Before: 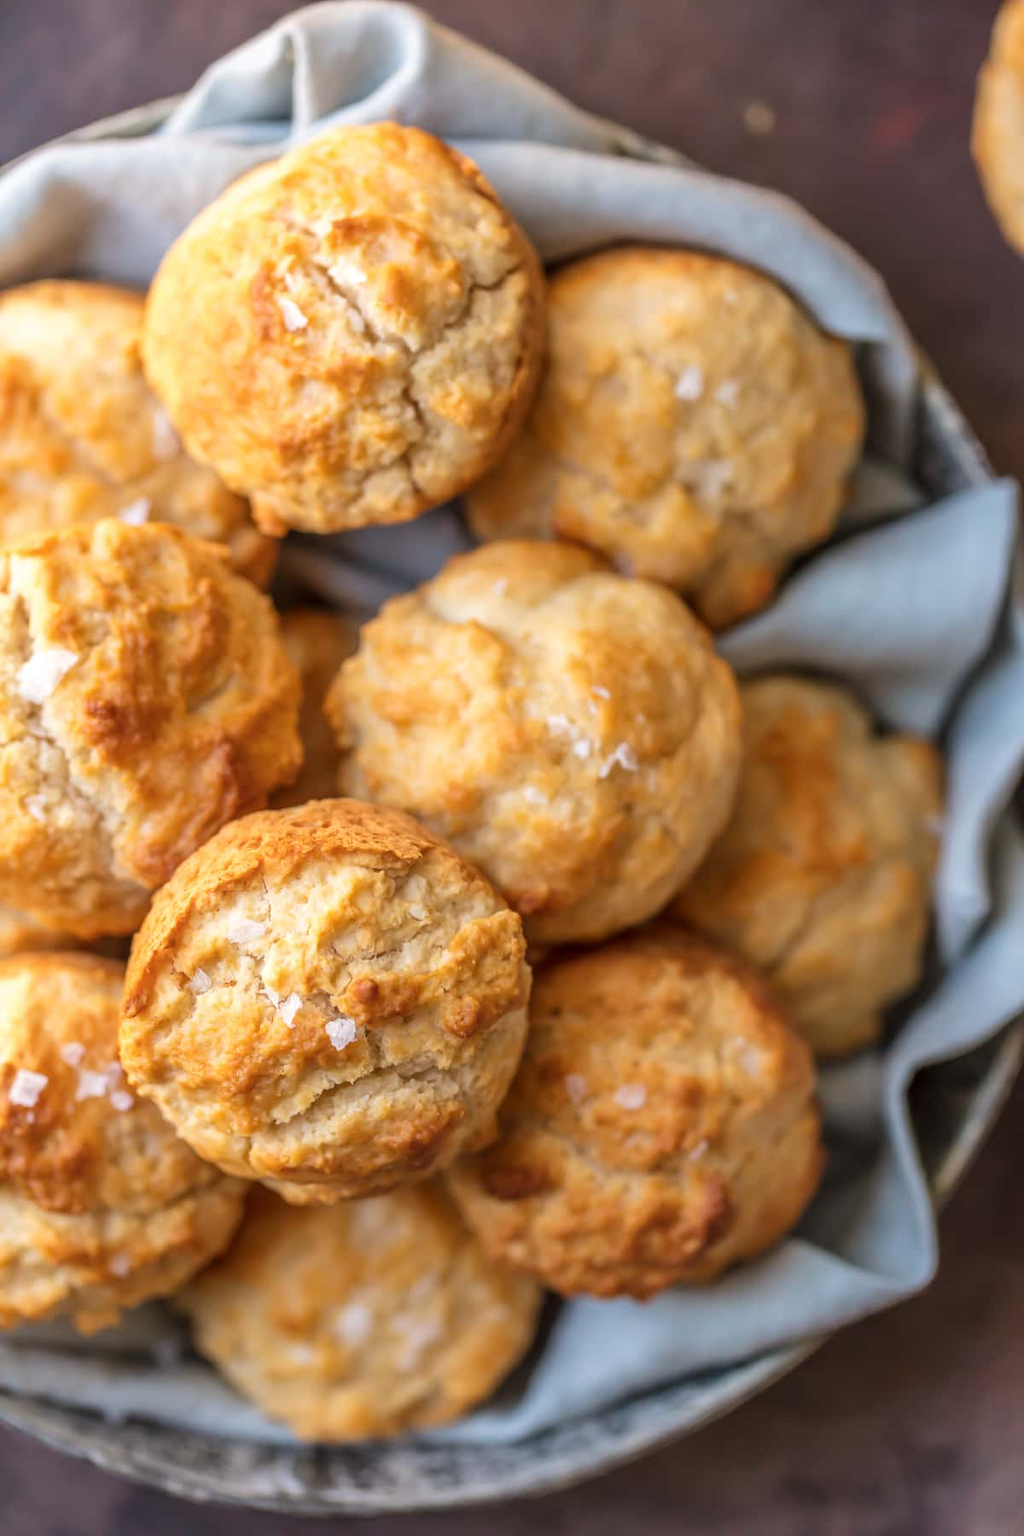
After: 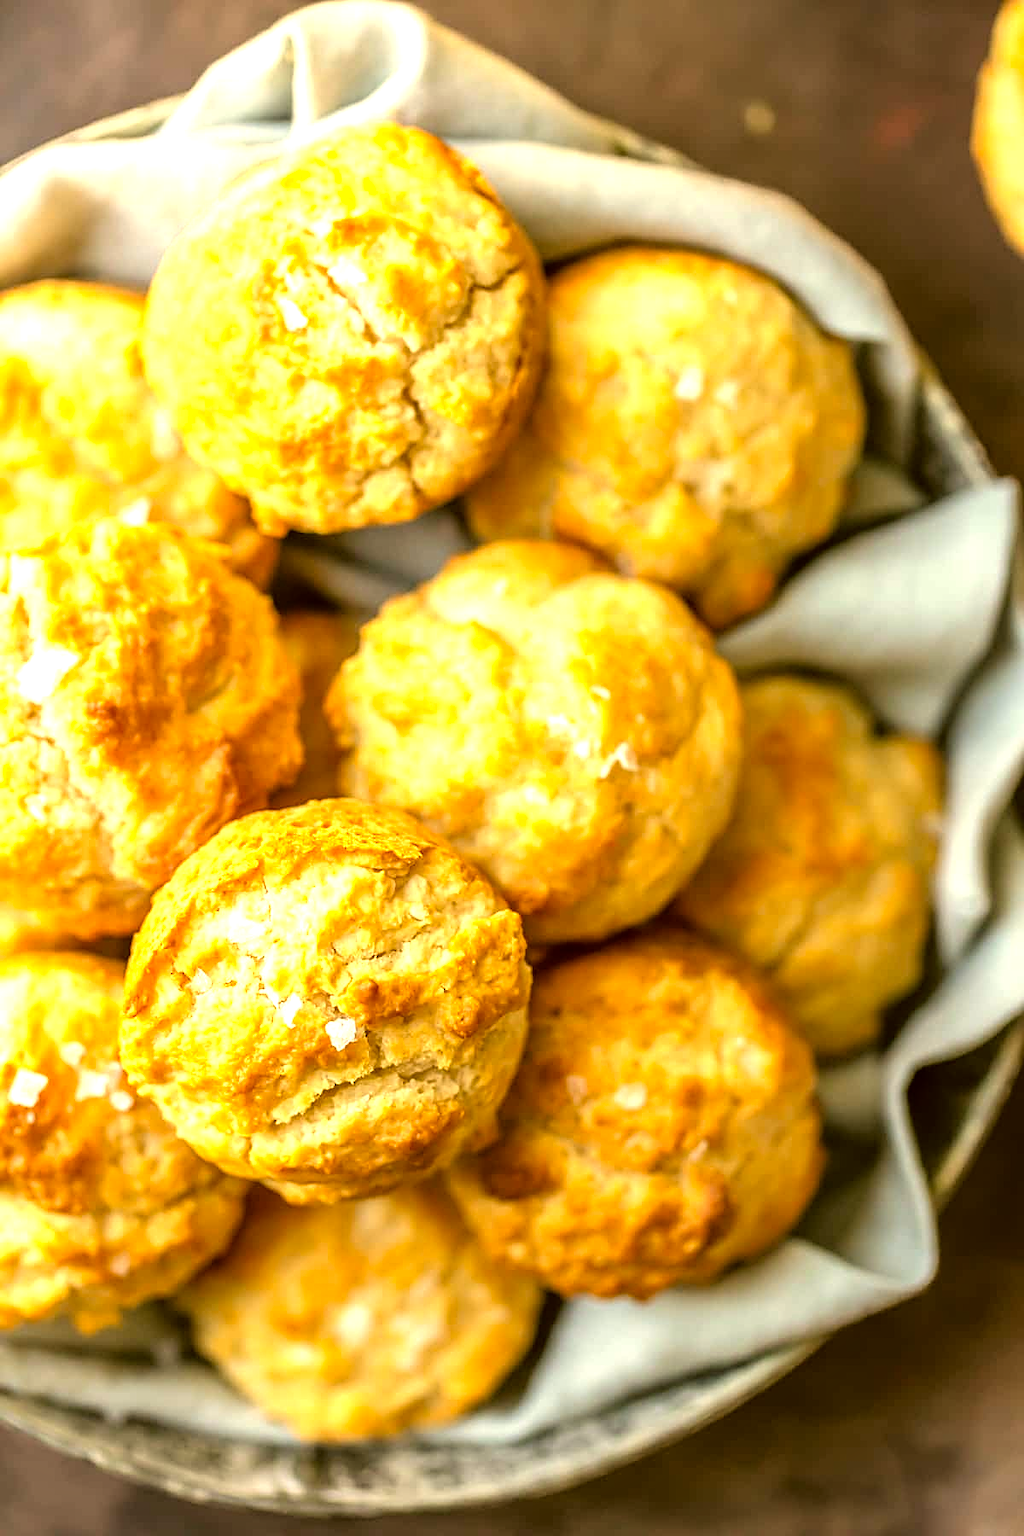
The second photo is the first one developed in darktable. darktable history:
sharpen: on, module defaults
tone equalizer: -8 EV -1.05 EV, -7 EV -0.978 EV, -6 EV -0.828 EV, -5 EV -0.616 EV, -3 EV 0.584 EV, -2 EV 0.844 EV, -1 EV 1 EV, +0 EV 1.07 EV
color correction: highlights a* 0.162, highlights b* 29.19, shadows a* -0.225, shadows b* 21.59
